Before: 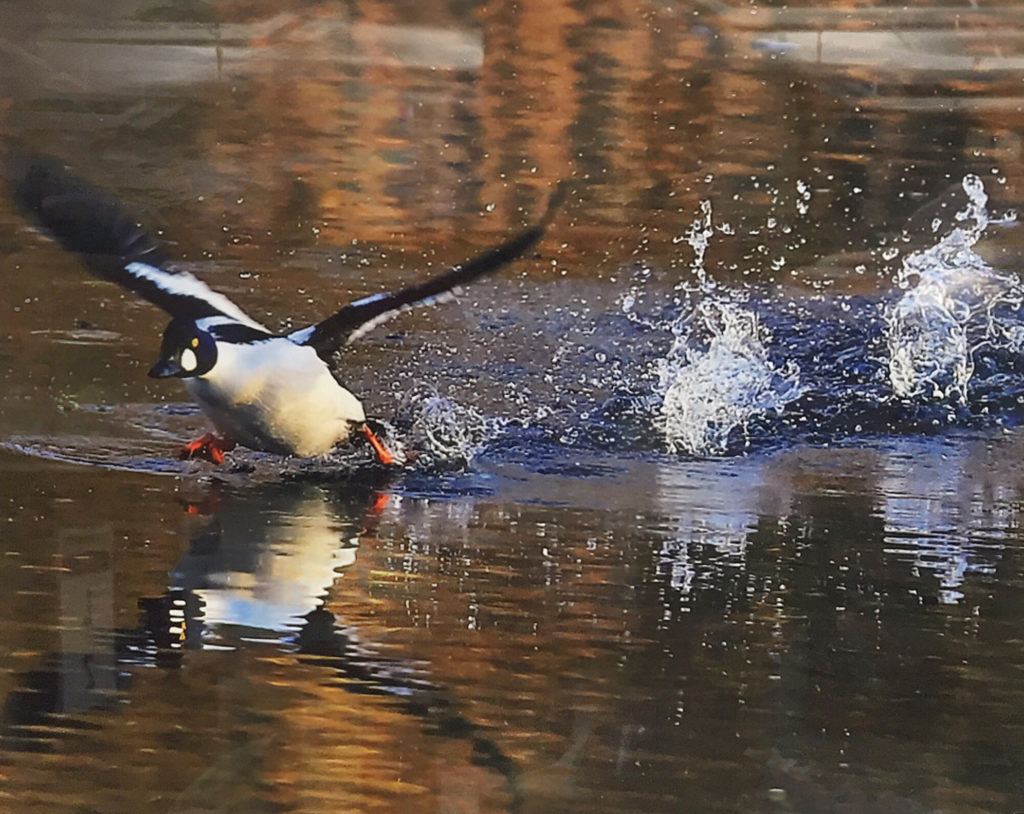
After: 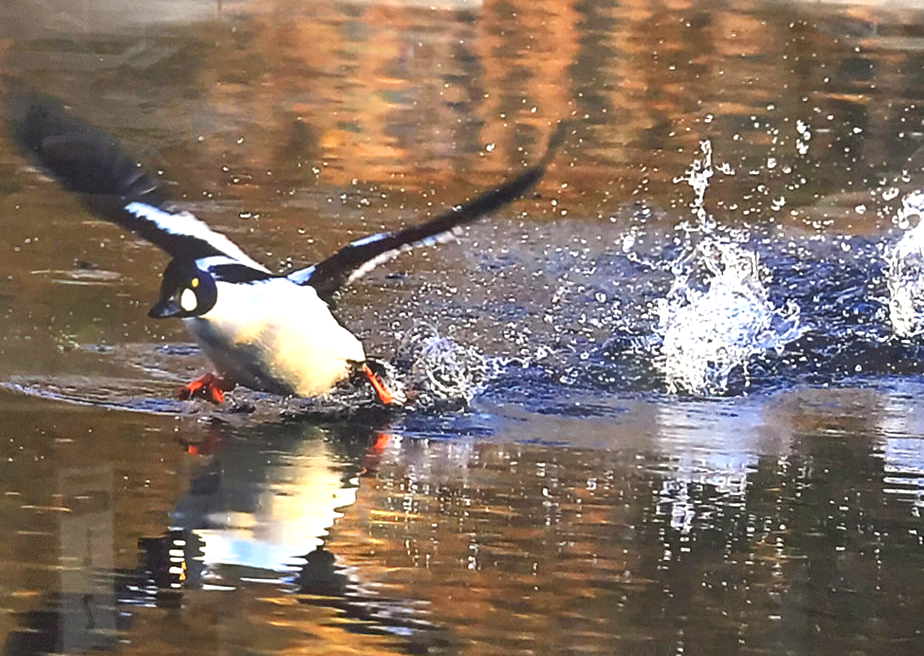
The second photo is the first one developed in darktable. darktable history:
crop: top 7.448%, right 9.76%, bottom 11.902%
exposure: black level correction 0.001, exposure 1 EV, compensate highlight preservation false
